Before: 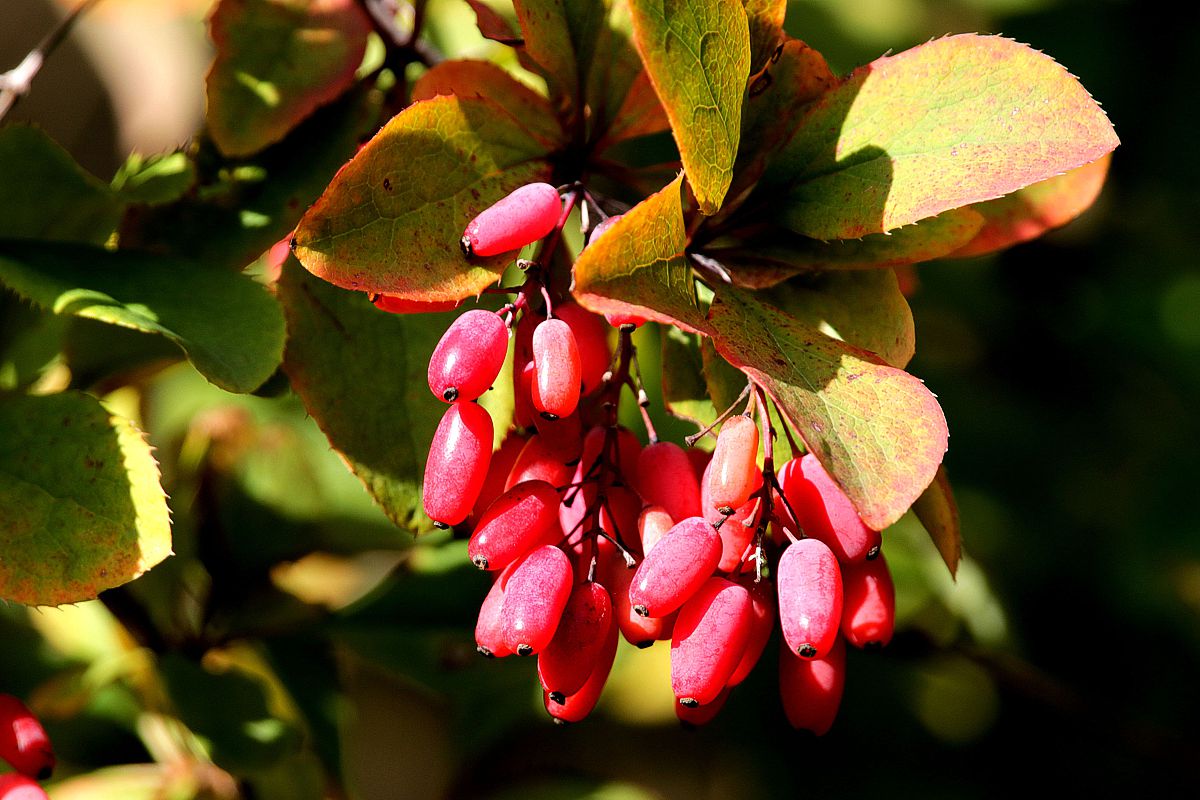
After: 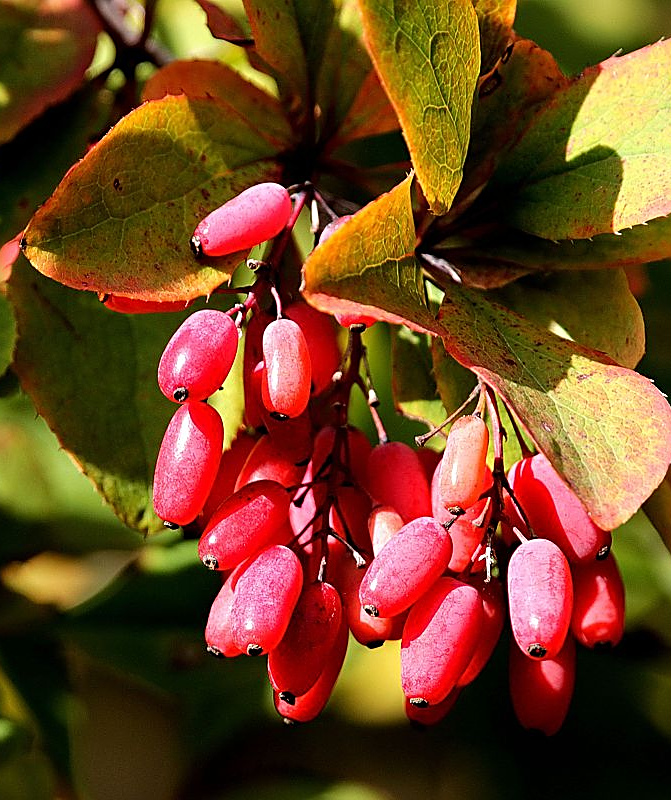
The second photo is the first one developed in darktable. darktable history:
crop and rotate: left 22.507%, right 21.522%
sharpen: on, module defaults
